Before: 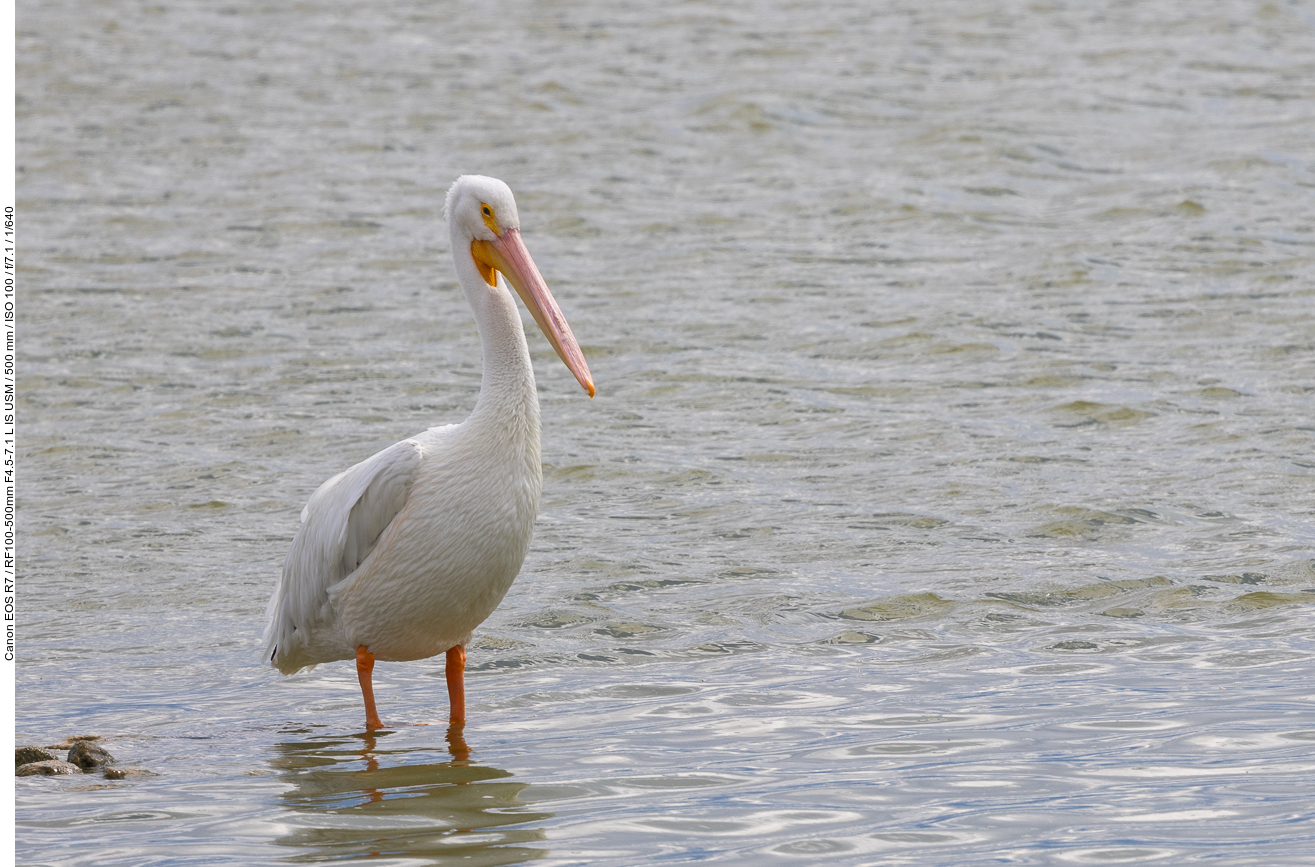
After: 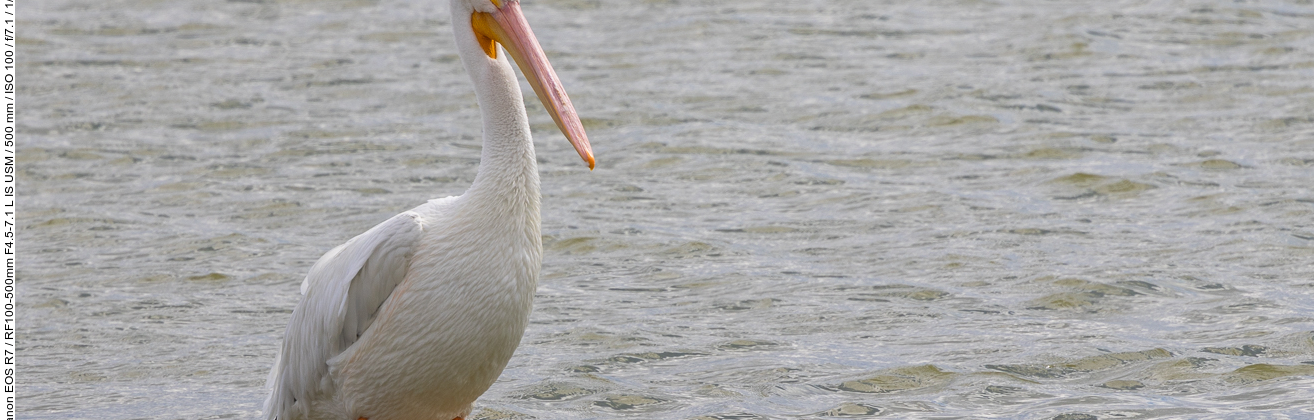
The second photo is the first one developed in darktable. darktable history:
crop and rotate: top 26.366%, bottom 25.147%
tone equalizer: -8 EV -0.552 EV, smoothing diameter 2.13%, edges refinement/feathering 19.44, mask exposure compensation -1.57 EV, filter diffusion 5
